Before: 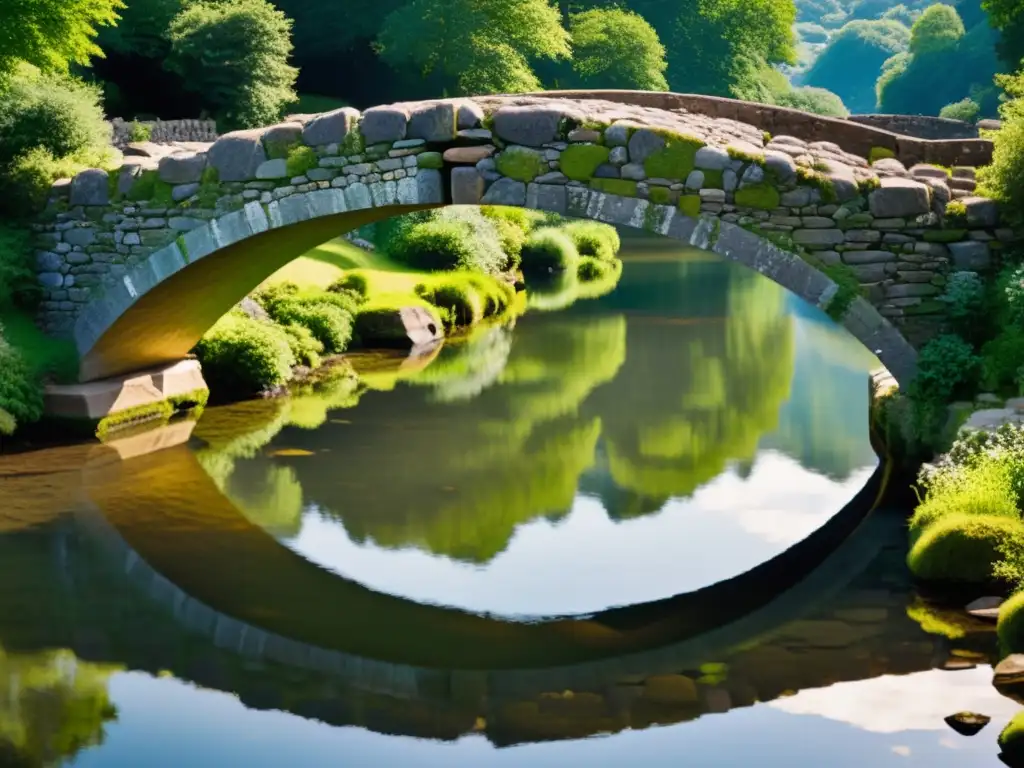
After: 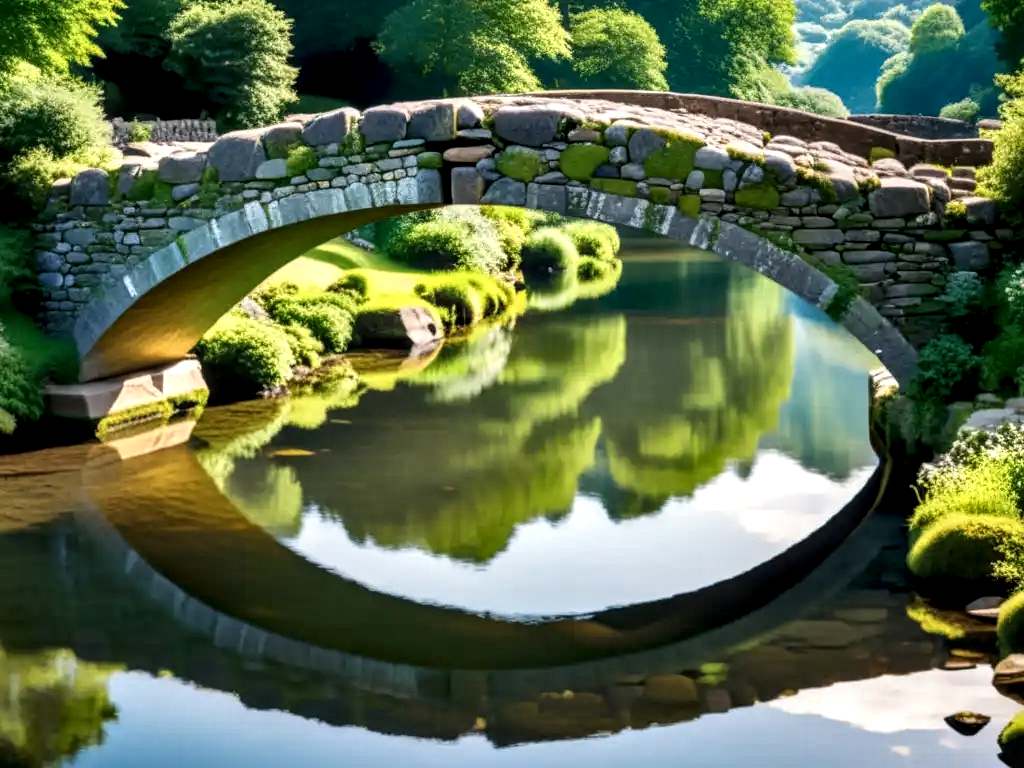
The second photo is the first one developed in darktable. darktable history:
local contrast: highlights 77%, shadows 56%, detail 175%, midtone range 0.426
